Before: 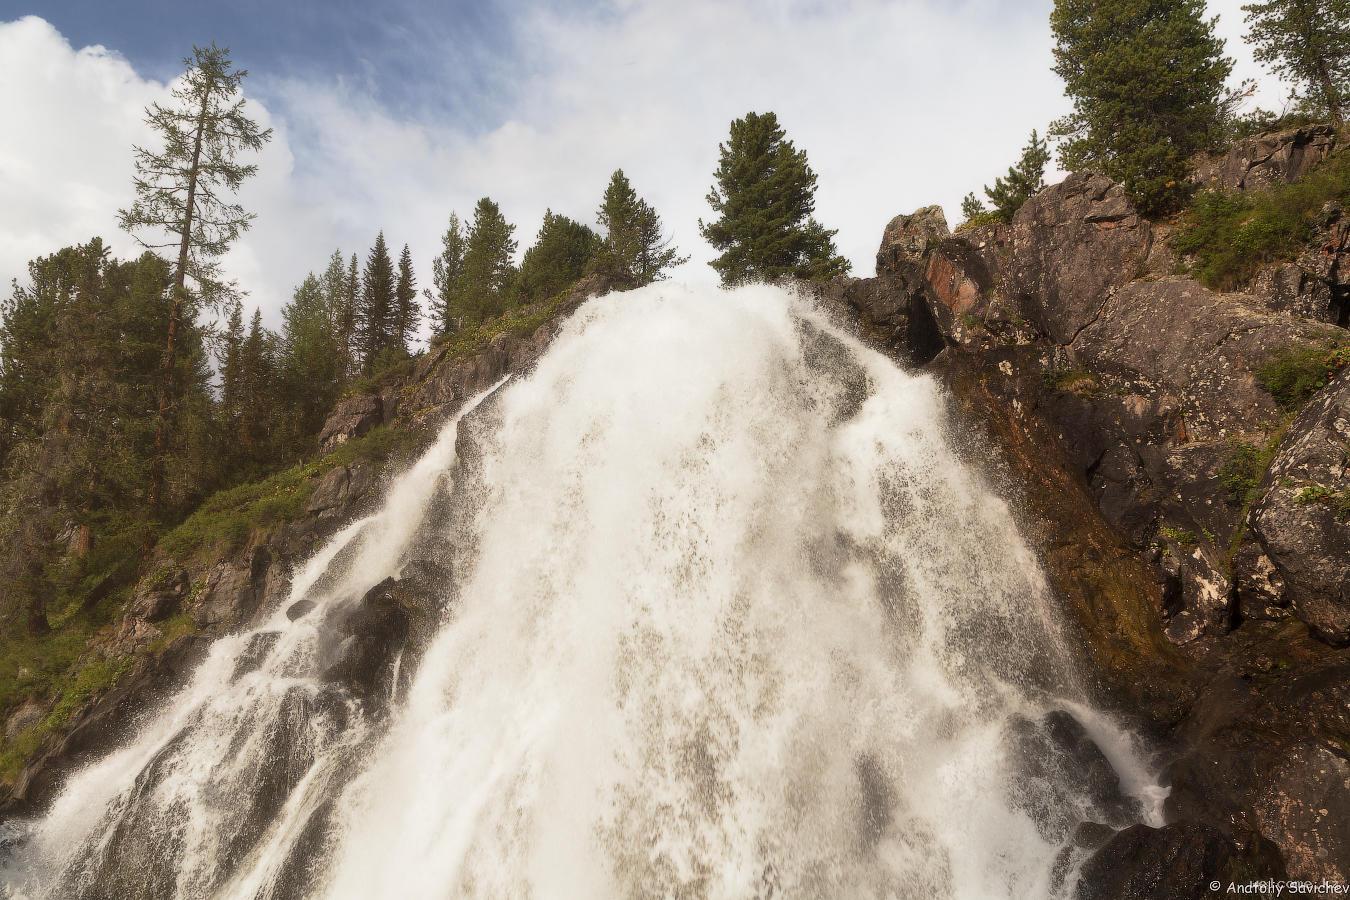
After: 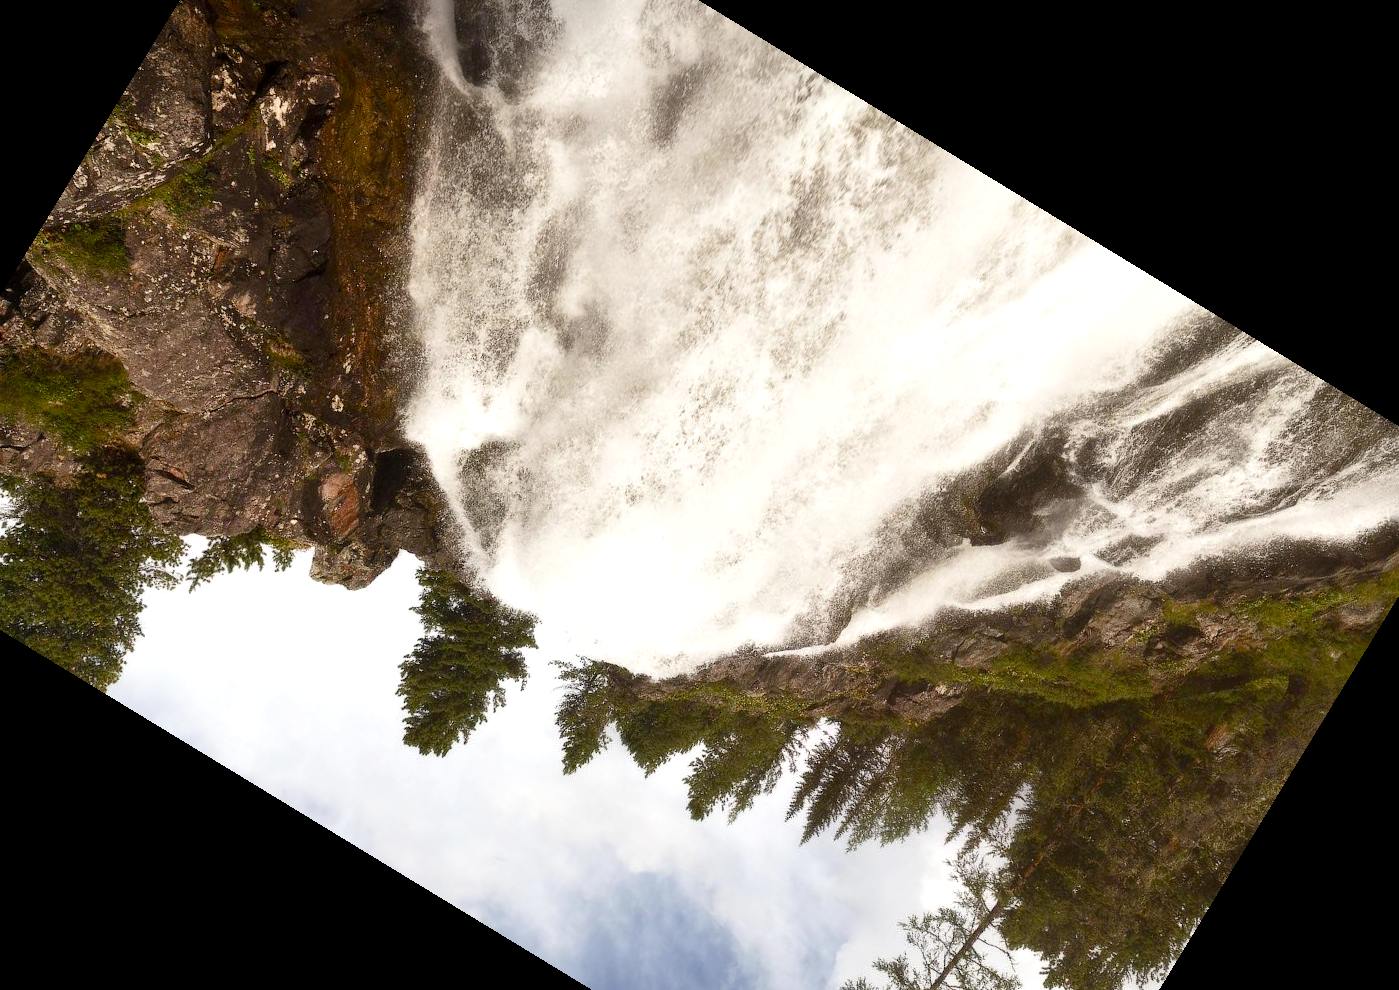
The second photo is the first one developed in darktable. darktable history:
color balance rgb: perceptual saturation grading › global saturation 20%, perceptual saturation grading › highlights -50%, perceptual saturation grading › shadows 30%
crop and rotate: angle 148.68°, left 9.111%, top 15.603%, right 4.588%, bottom 17.041%
tone equalizer: -8 EV -0.417 EV, -7 EV -0.389 EV, -6 EV -0.333 EV, -5 EV -0.222 EV, -3 EV 0.222 EV, -2 EV 0.333 EV, -1 EV 0.389 EV, +0 EV 0.417 EV, edges refinement/feathering 500, mask exposure compensation -1.57 EV, preserve details no
